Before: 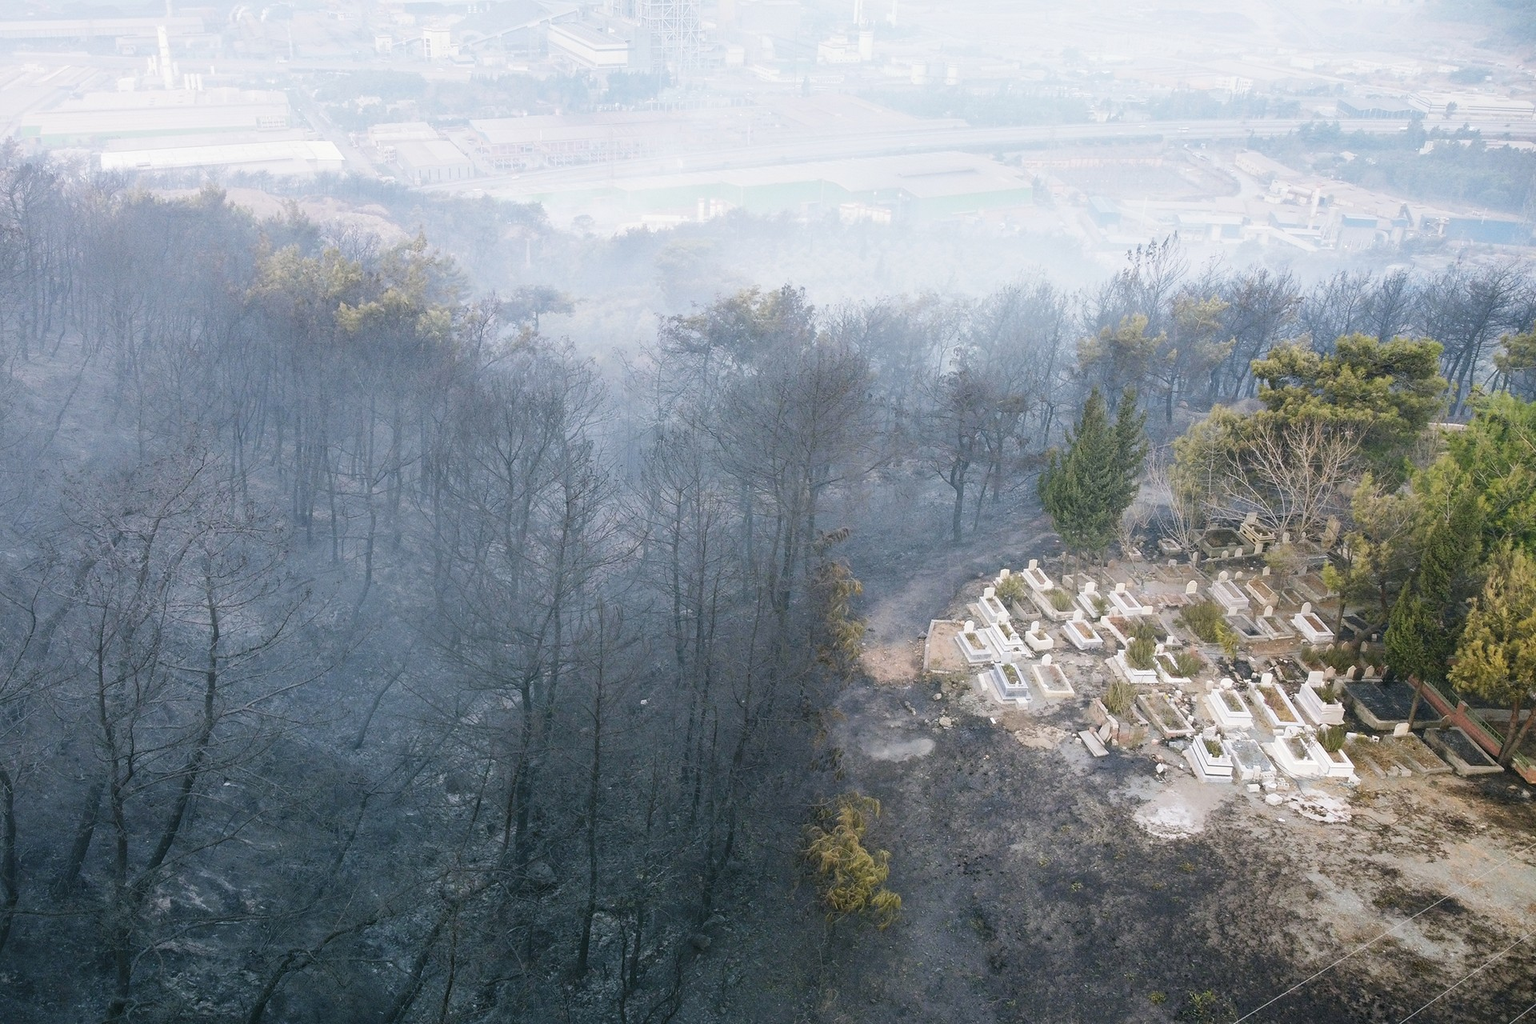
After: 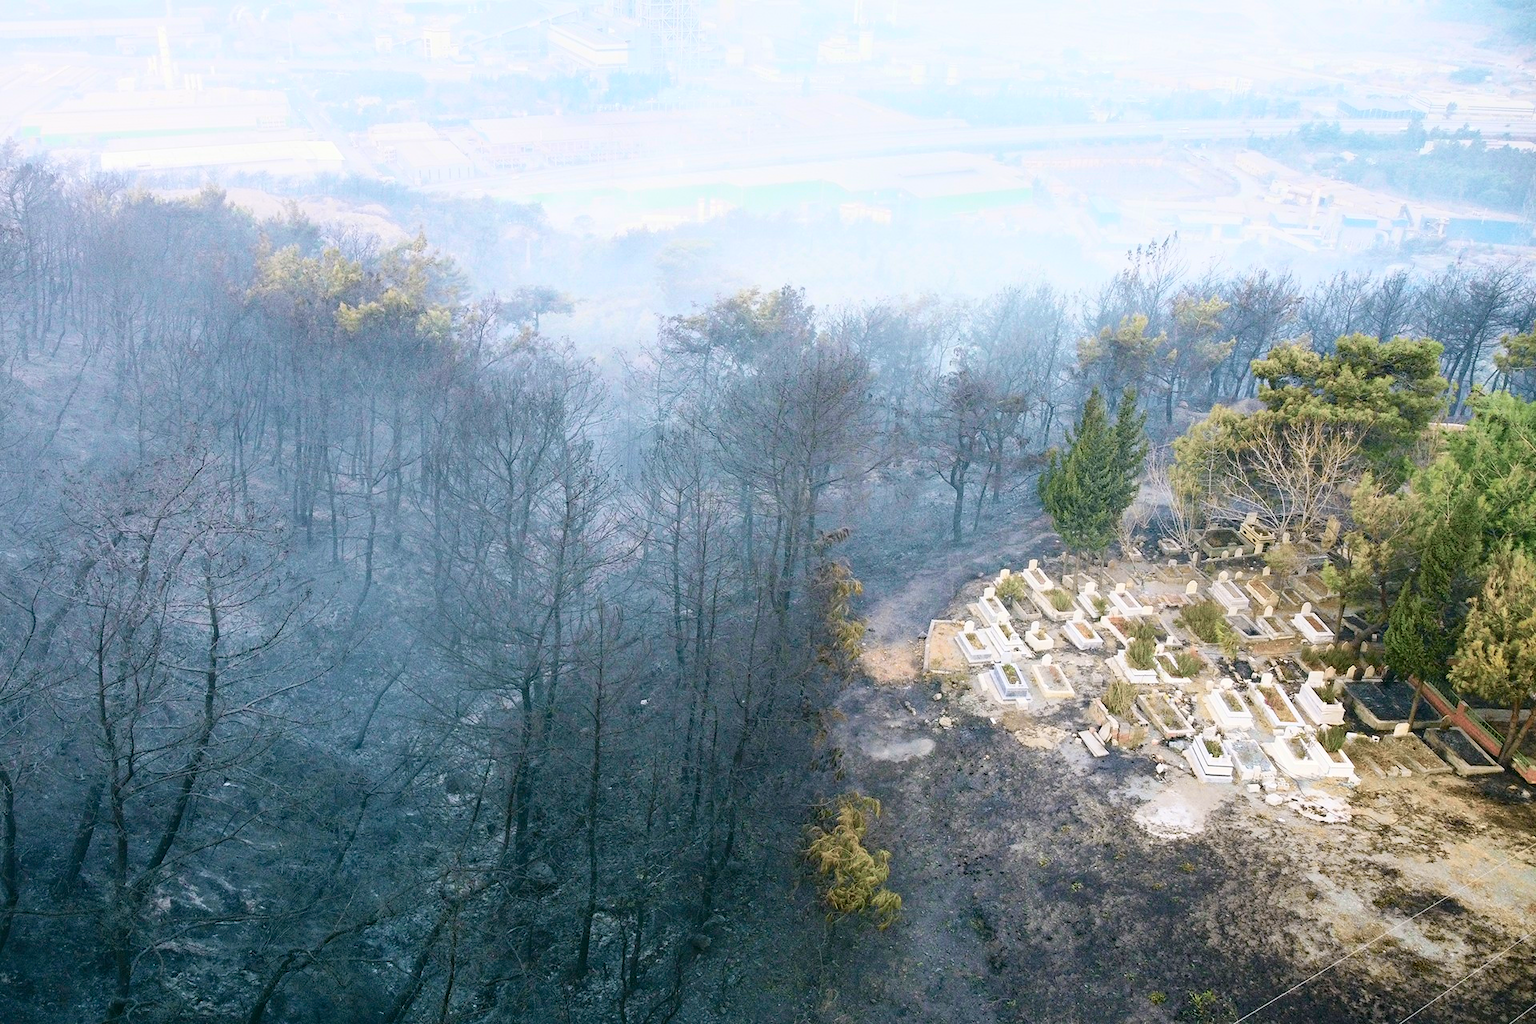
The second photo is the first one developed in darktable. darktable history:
haze removal: compatibility mode true, adaptive false
tone curve: curves: ch0 [(0, 0.024) (0.049, 0.038) (0.176, 0.162) (0.311, 0.337) (0.416, 0.471) (0.565, 0.658) (0.817, 0.911) (1, 1)]; ch1 [(0, 0) (0.351, 0.347) (0.446, 0.42) (0.481, 0.463) (0.504, 0.504) (0.522, 0.521) (0.546, 0.563) (0.622, 0.664) (0.728, 0.786) (1, 1)]; ch2 [(0, 0) (0.327, 0.324) (0.427, 0.413) (0.458, 0.444) (0.502, 0.504) (0.526, 0.539) (0.547, 0.581) (0.601, 0.61) (0.76, 0.765) (1, 1)], color space Lab, independent channels, preserve colors none
